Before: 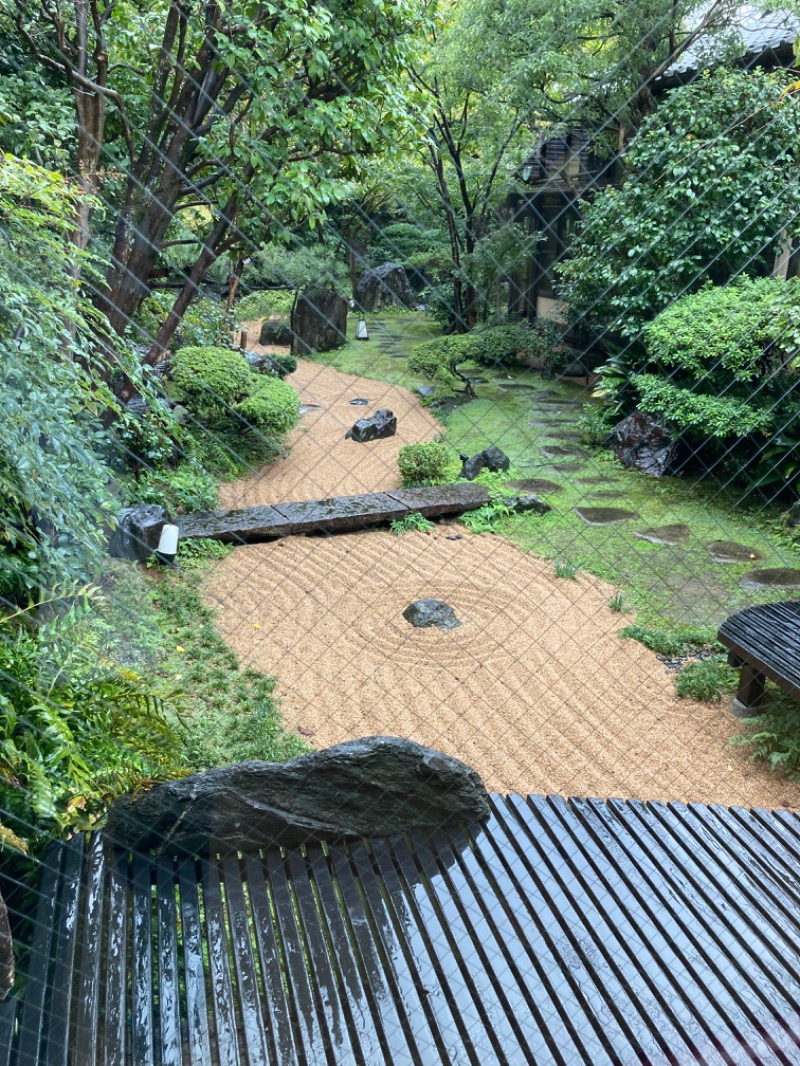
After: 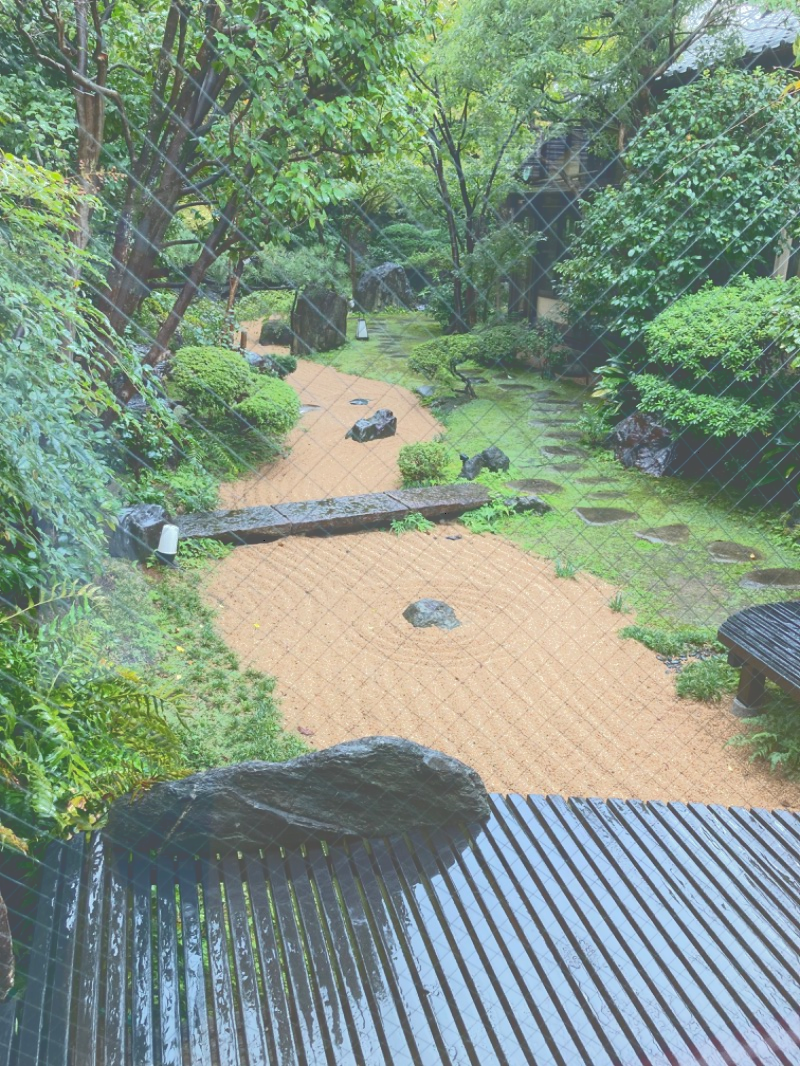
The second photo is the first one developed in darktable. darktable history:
tone curve: curves: ch0 [(0, 0) (0.003, 0.313) (0.011, 0.317) (0.025, 0.317) (0.044, 0.322) (0.069, 0.327) (0.1, 0.335) (0.136, 0.347) (0.177, 0.364) (0.224, 0.384) (0.277, 0.421) (0.335, 0.459) (0.399, 0.501) (0.468, 0.554) (0.543, 0.611) (0.623, 0.679) (0.709, 0.751) (0.801, 0.804) (0.898, 0.844) (1, 1)], color space Lab, independent channels, preserve colors none
shadows and highlights: shadows -23.54, highlights 45.68, soften with gaussian
